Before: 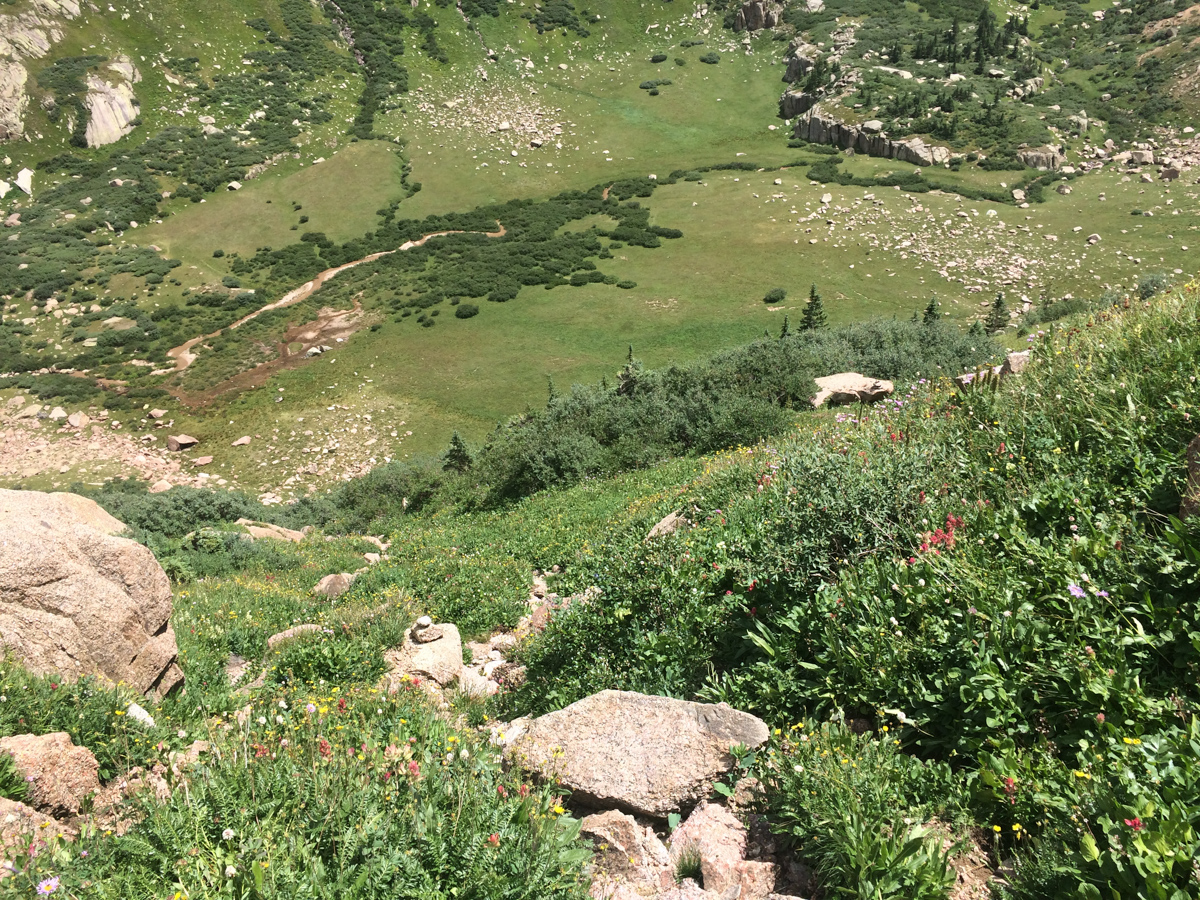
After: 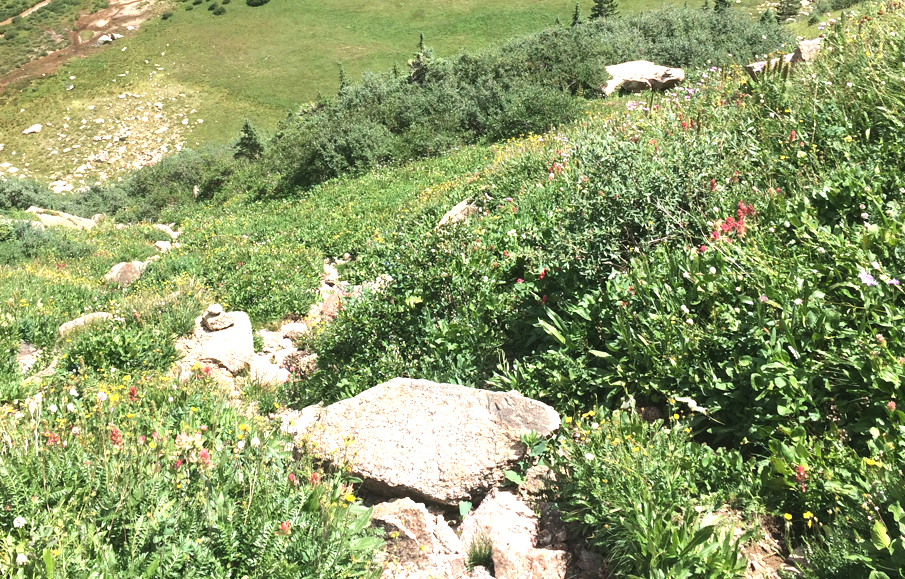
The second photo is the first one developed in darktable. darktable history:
crop and rotate: left 17.482%, top 34.708%, right 7.024%, bottom 0.898%
exposure: black level correction -0.002, exposure 0.708 EV, compensate exposure bias true, compensate highlight preservation false
